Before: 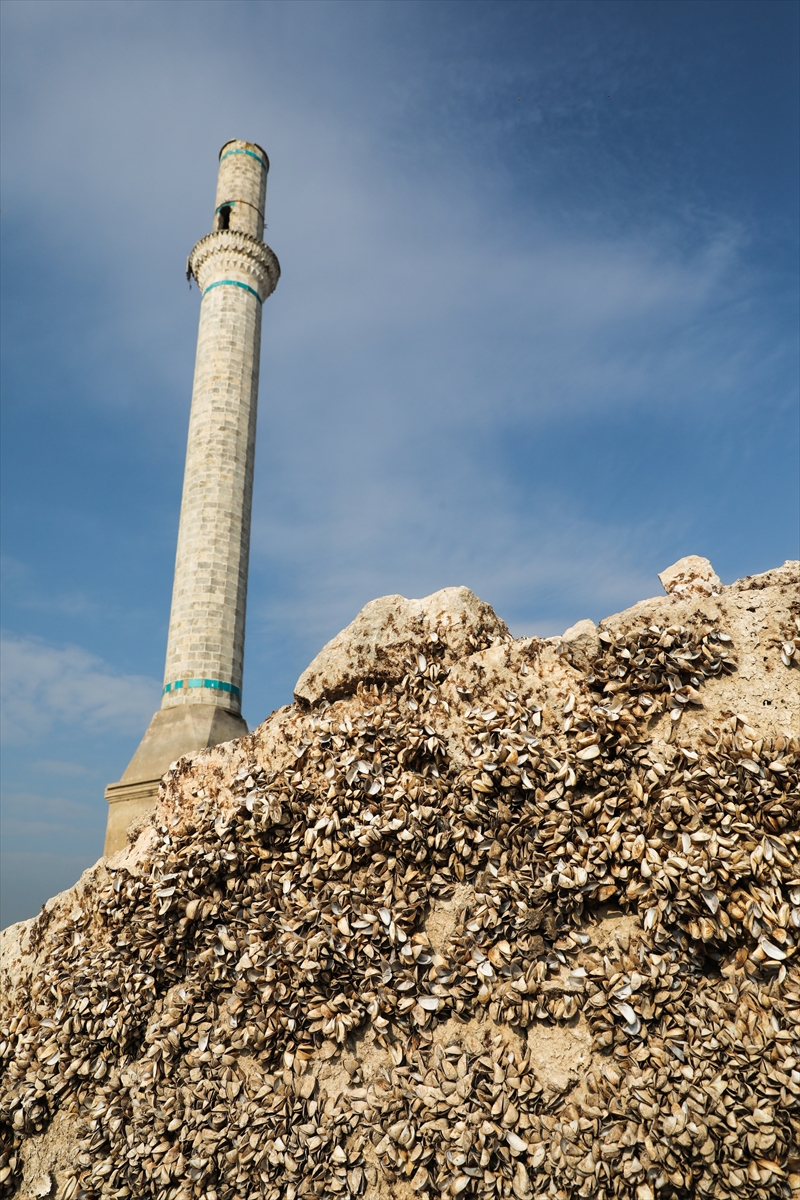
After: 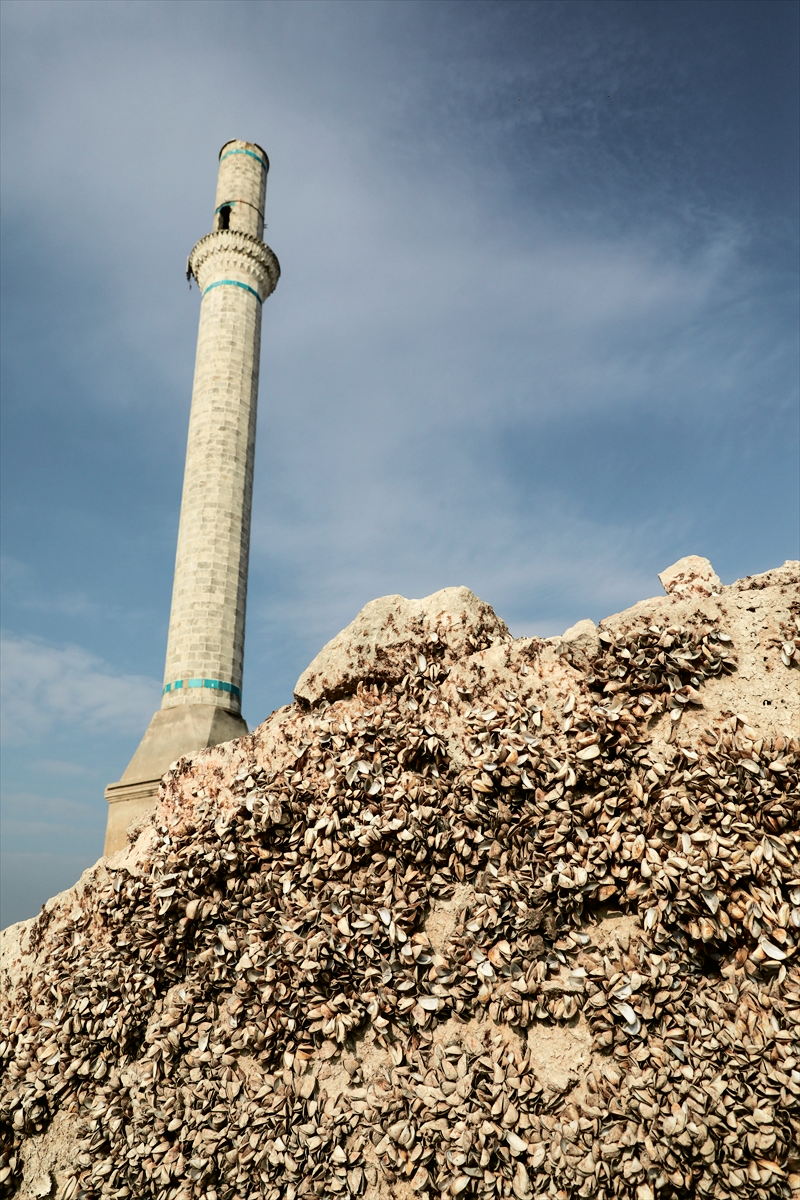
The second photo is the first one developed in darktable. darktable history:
tone curve: curves: ch0 [(0.003, 0) (0.066, 0.023) (0.149, 0.094) (0.264, 0.238) (0.395, 0.421) (0.517, 0.56) (0.688, 0.743) (0.813, 0.846) (1, 1)]; ch1 [(0, 0) (0.164, 0.115) (0.337, 0.332) (0.39, 0.398) (0.464, 0.461) (0.501, 0.5) (0.507, 0.503) (0.534, 0.537) (0.577, 0.59) (0.652, 0.681) (0.733, 0.749) (0.811, 0.796) (1, 1)]; ch2 [(0, 0) (0.337, 0.382) (0.464, 0.476) (0.501, 0.502) (0.527, 0.54) (0.551, 0.565) (0.6, 0.59) (0.687, 0.675) (1, 1)], color space Lab, independent channels, preserve colors none
